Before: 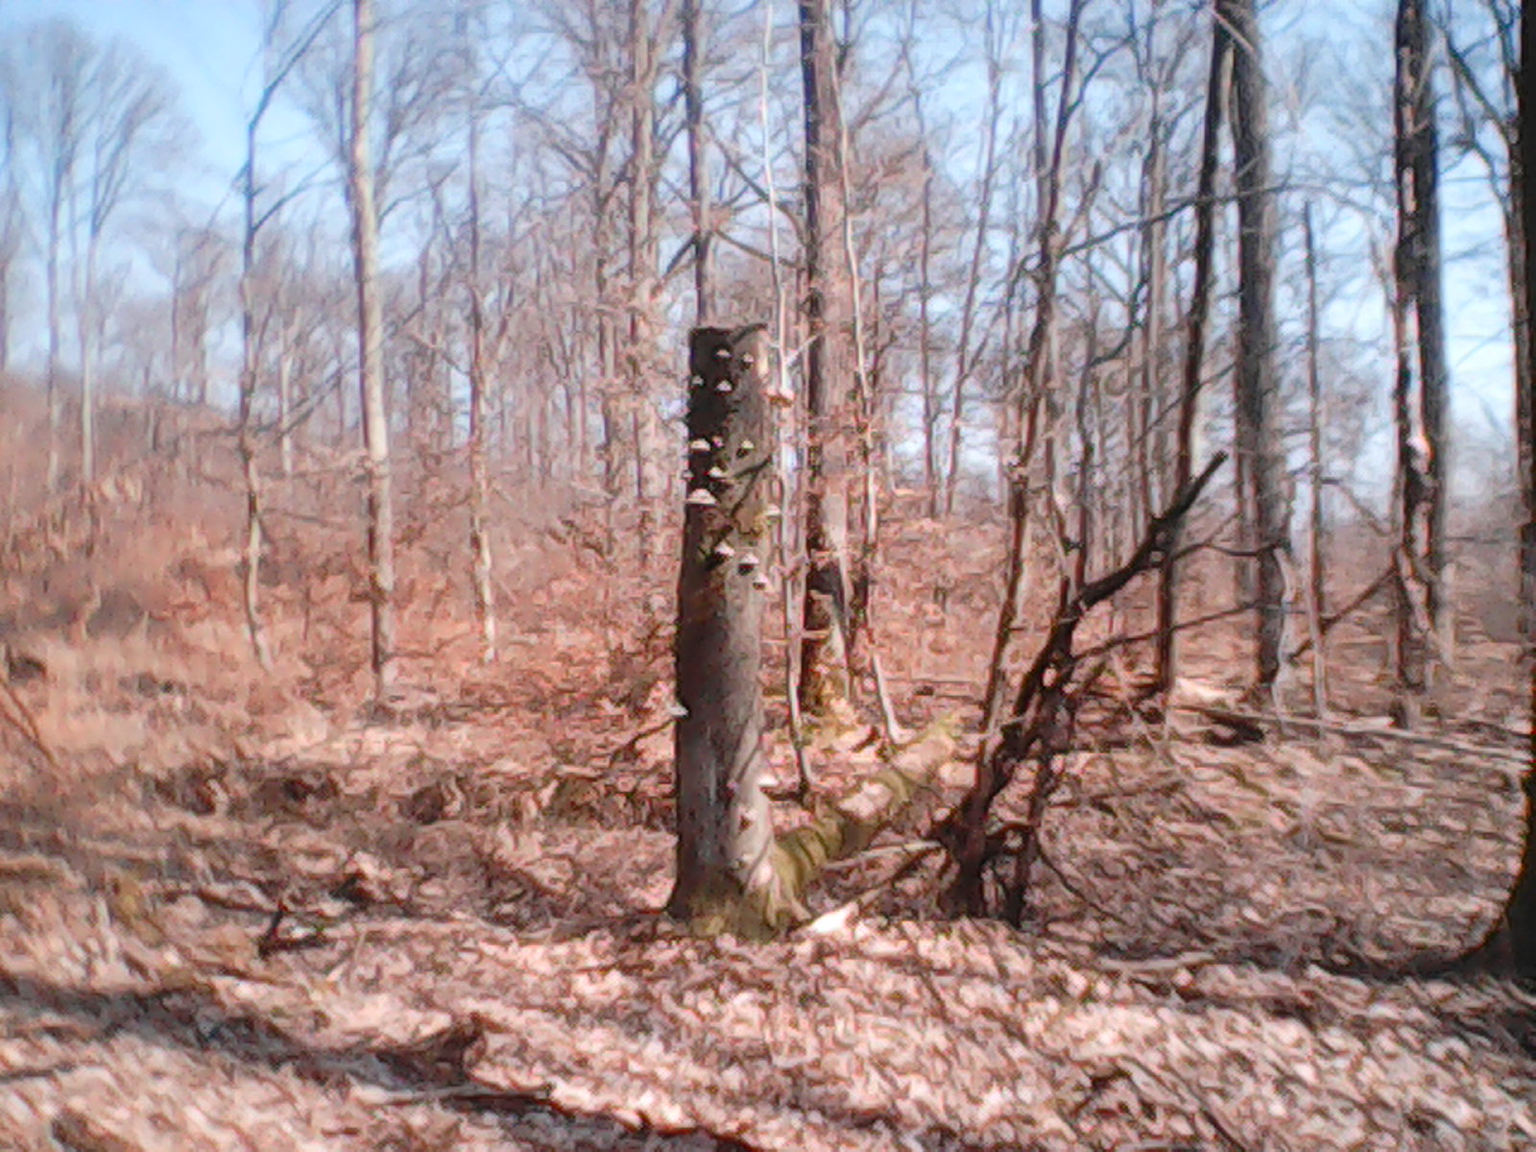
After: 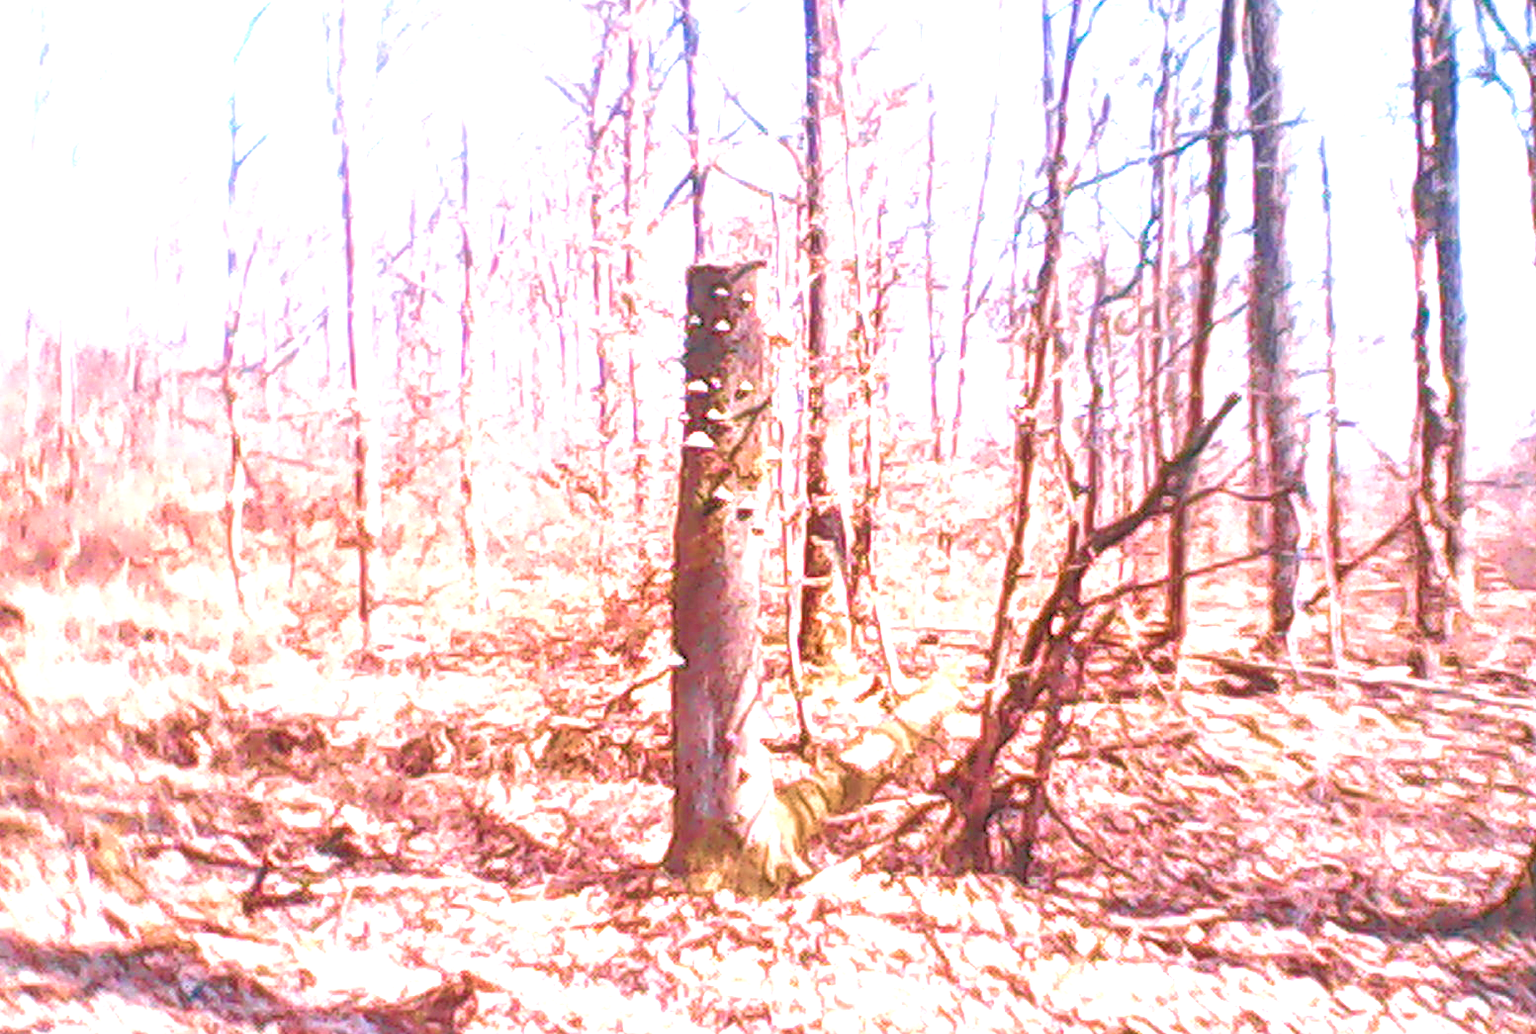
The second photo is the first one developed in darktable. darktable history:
white balance: red 1.05, blue 1.072
velvia: strength 74%
crop: left 1.507%, top 6.147%, right 1.379%, bottom 6.637%
color zones: curves: ch2 [(0, 0.5) (0.143, 0.5) (0.286, 0.416) (0.429, 0.5) (0.571, 0.5) (0.714, 0.5) (0.857, 0.5) (1, 0.5)]
local contrast: highlights 99%, shadows 86%, detail 160%, midtone range 0.2
exposure: black level correction 0, exposure 1.5 EV, compensate exposure bias true, compensate highlight preservation false
tone equalizer: -7 EV 0.15 EV, -6 EV 0.6 EV, -5 EV 1.15 EV, -4 EV 1.33 EV, -3 EV 1.15 EV, -2 EV 0.6 EV, -1 EV 0.15 EV, mask exposure compensation -0.5 EV
